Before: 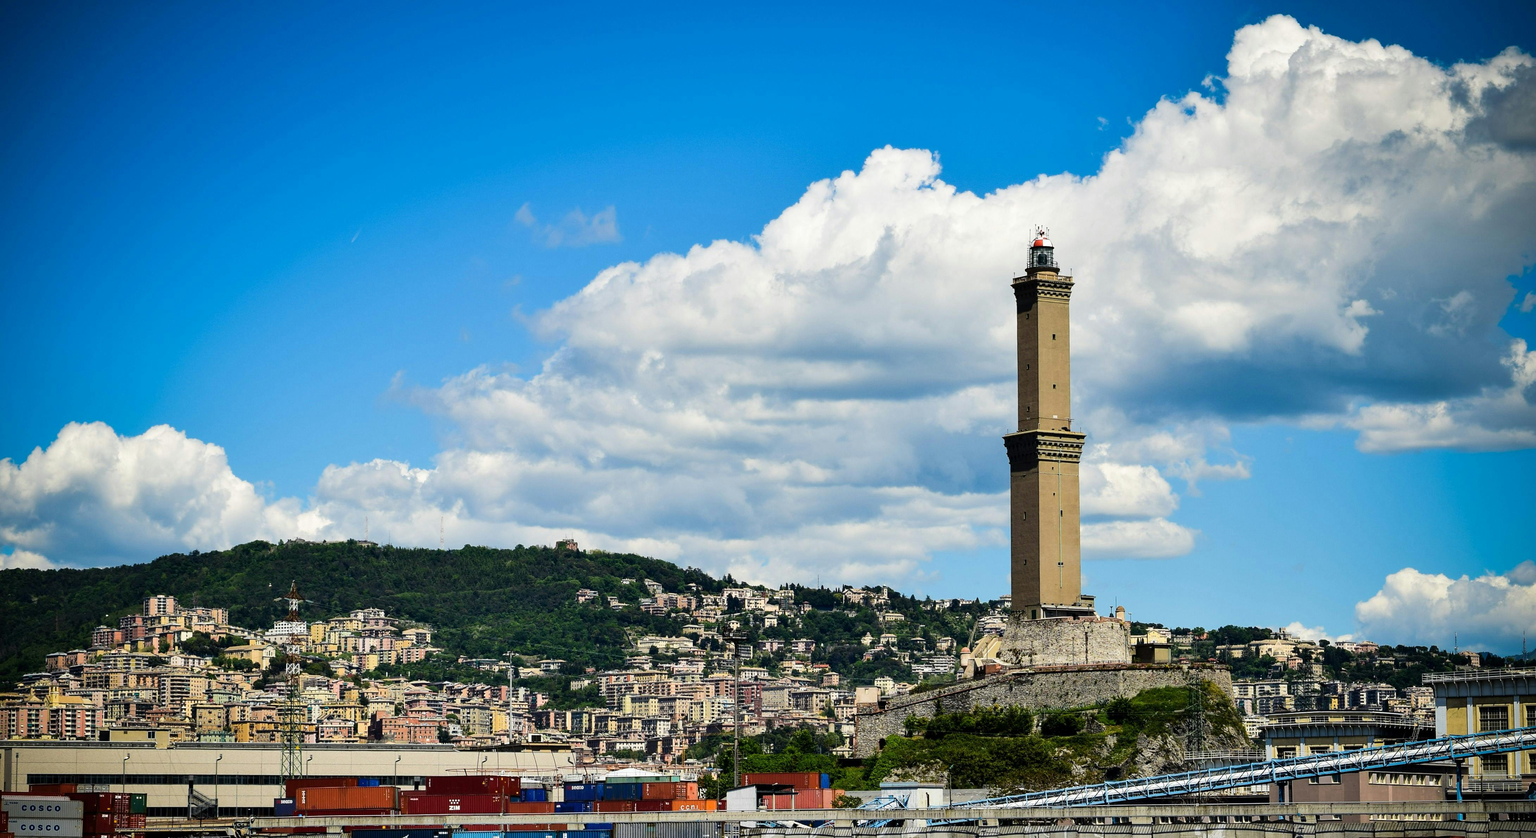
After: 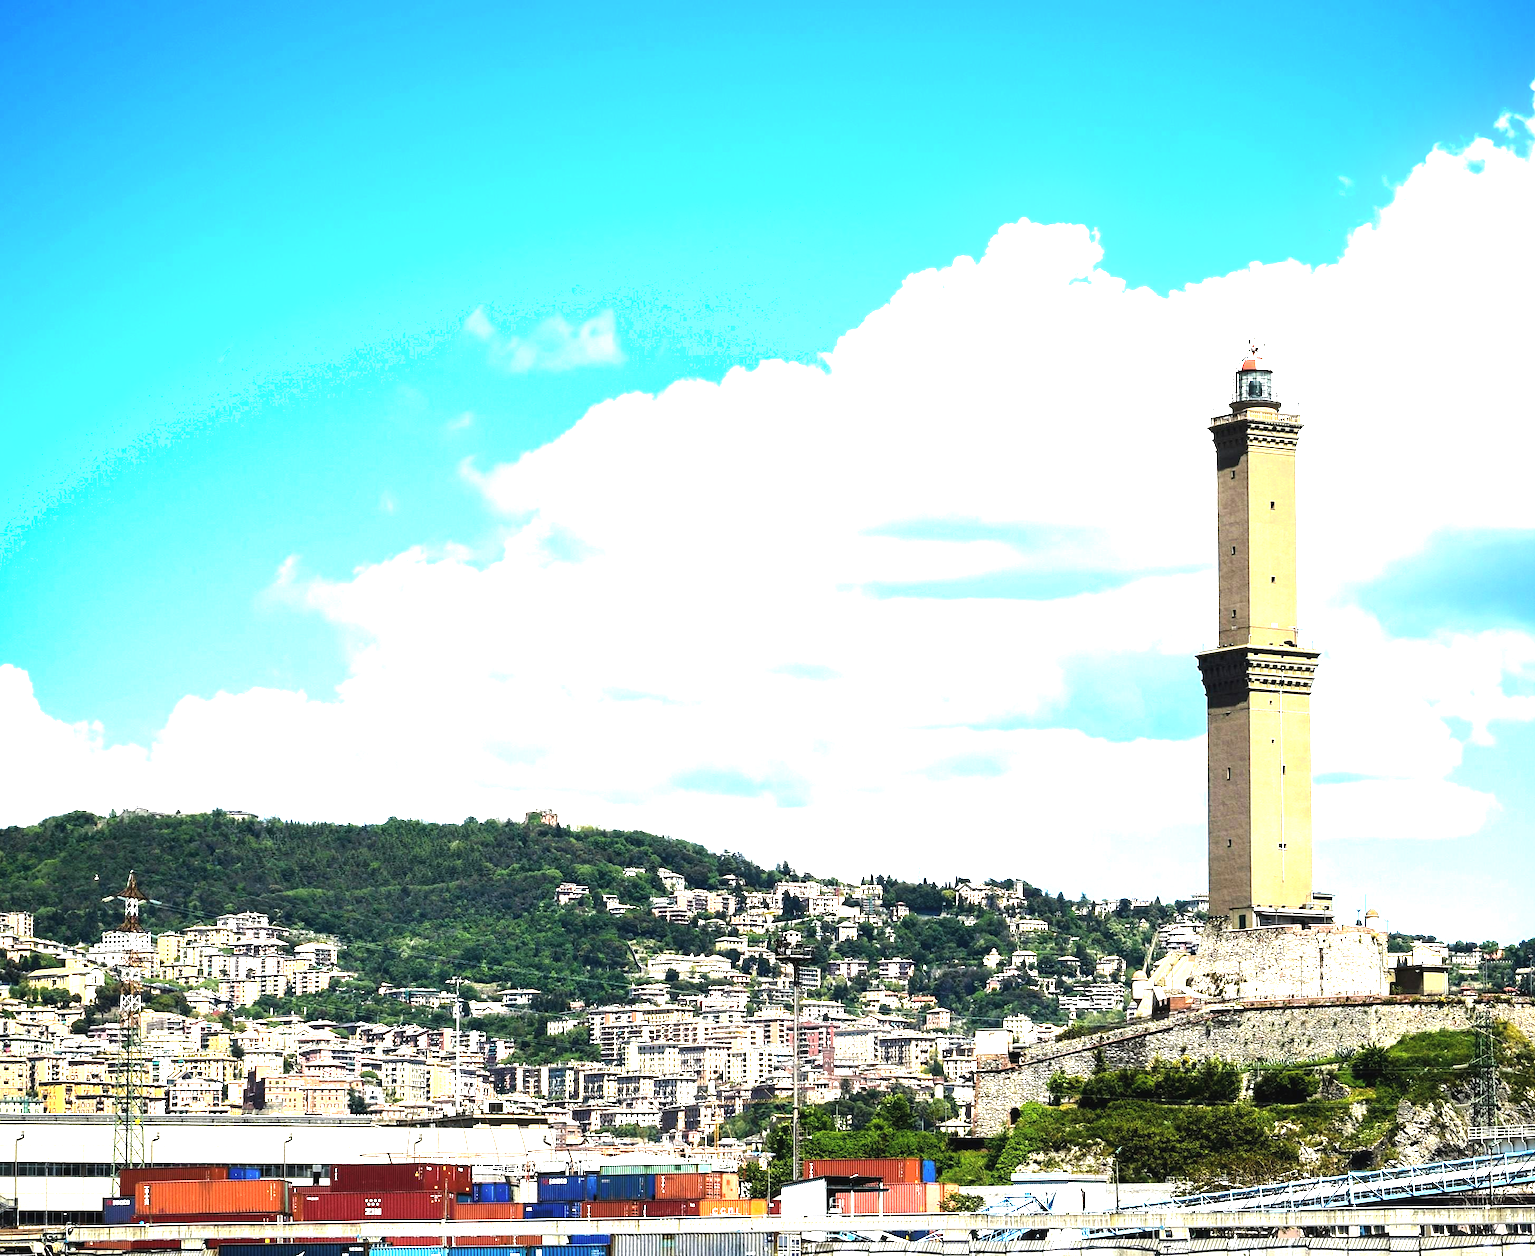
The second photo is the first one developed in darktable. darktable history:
shadows and highlights: radius 90.73, shadows -15.09, white point adjustment 0.2, highlights 32.41, compress 48.28%, shadows color adjustment 97.98%, highlights color adjustment 59.48%, soften with gaussian
exposure: black level correction -0.002, exposure 1.334 EV, compensate highlight preservation false
tone equalizer: -8 EV -0.388 EV, -7 EV -0.393 EV, -6 EV -0.335 EV, -5 EV -0.206 EV, -3 EV 0.208 EV, -2 EV 0.357 EV, -1 EV 0.375 EV, +0 EV 0.418 EV, luminance estimator HSV value / RGB max
crop and rotate: left 13.442%, right 19.894%
